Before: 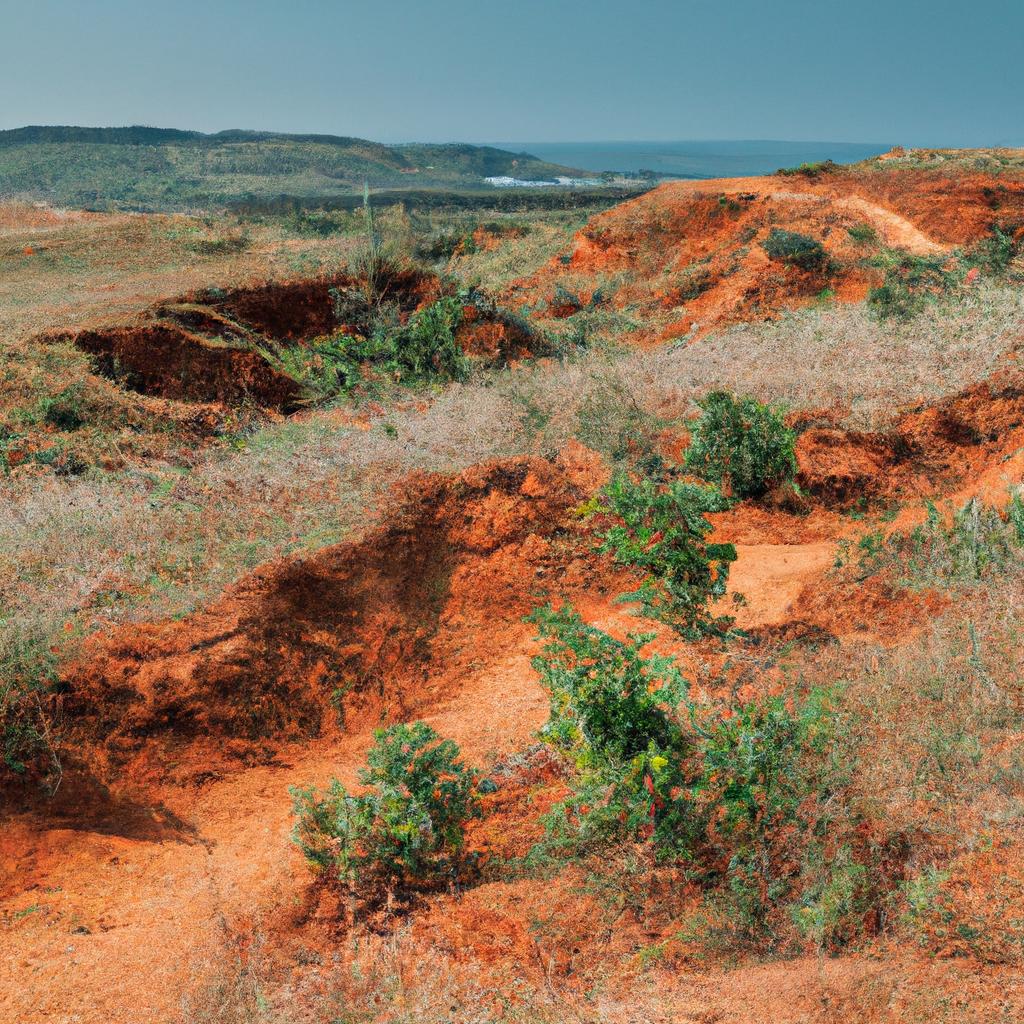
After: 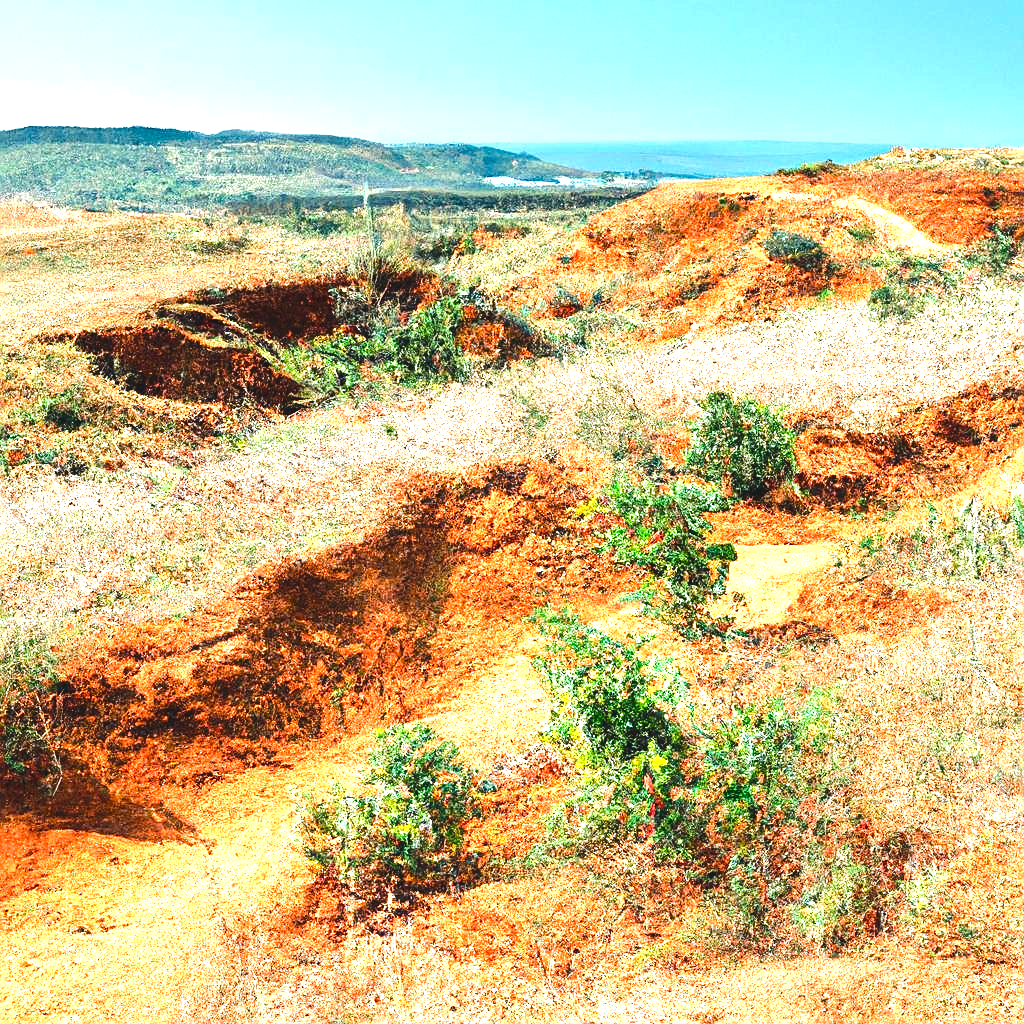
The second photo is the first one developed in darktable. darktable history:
exposure: black level correction 0, exposure 1.169 EV, compensate highlight preservation false
sharpen: amount 0.49
color balance rgb: global offset › luminance 1.477%, linear chroma grading › shadows 31.355%, linear chroma grading › global chroma -2.179%, linear chroma grading › mid-tones 4.362%, perceptual saturation grading › global saturation 15.568%, perceptual saturation grading › highlights -19.174%, perceptual saturation grading › shadows 20.555%, perceptual brilliance grading › highlights 17.18%, perceptual brilliance grading › mid-tones 32.793%, perceptual brilliance grading › shadows -31.106%, global vibrance 20%
